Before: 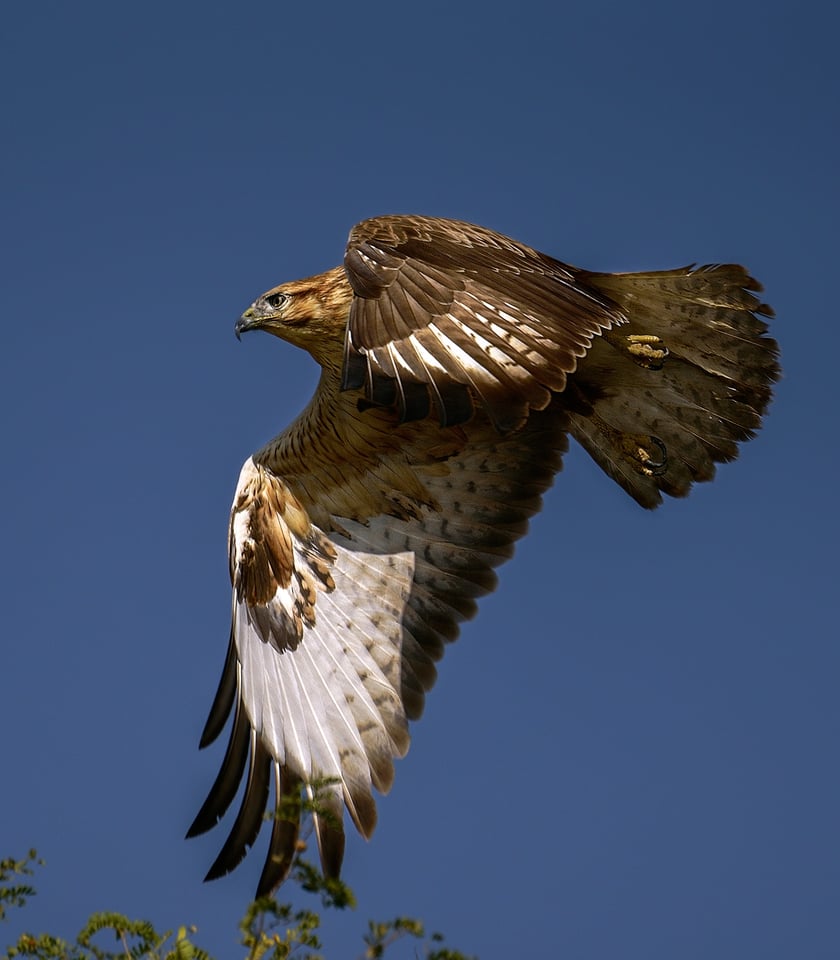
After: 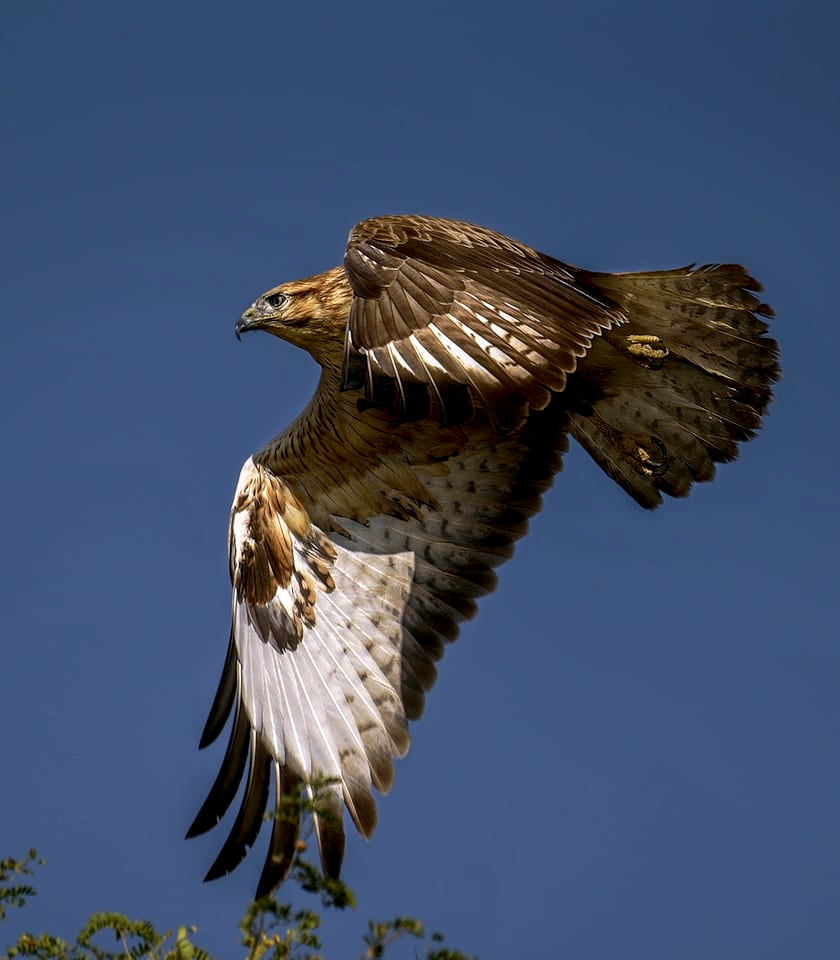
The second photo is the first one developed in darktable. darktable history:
local contrast: shadows 91%, midtone range 0.497
